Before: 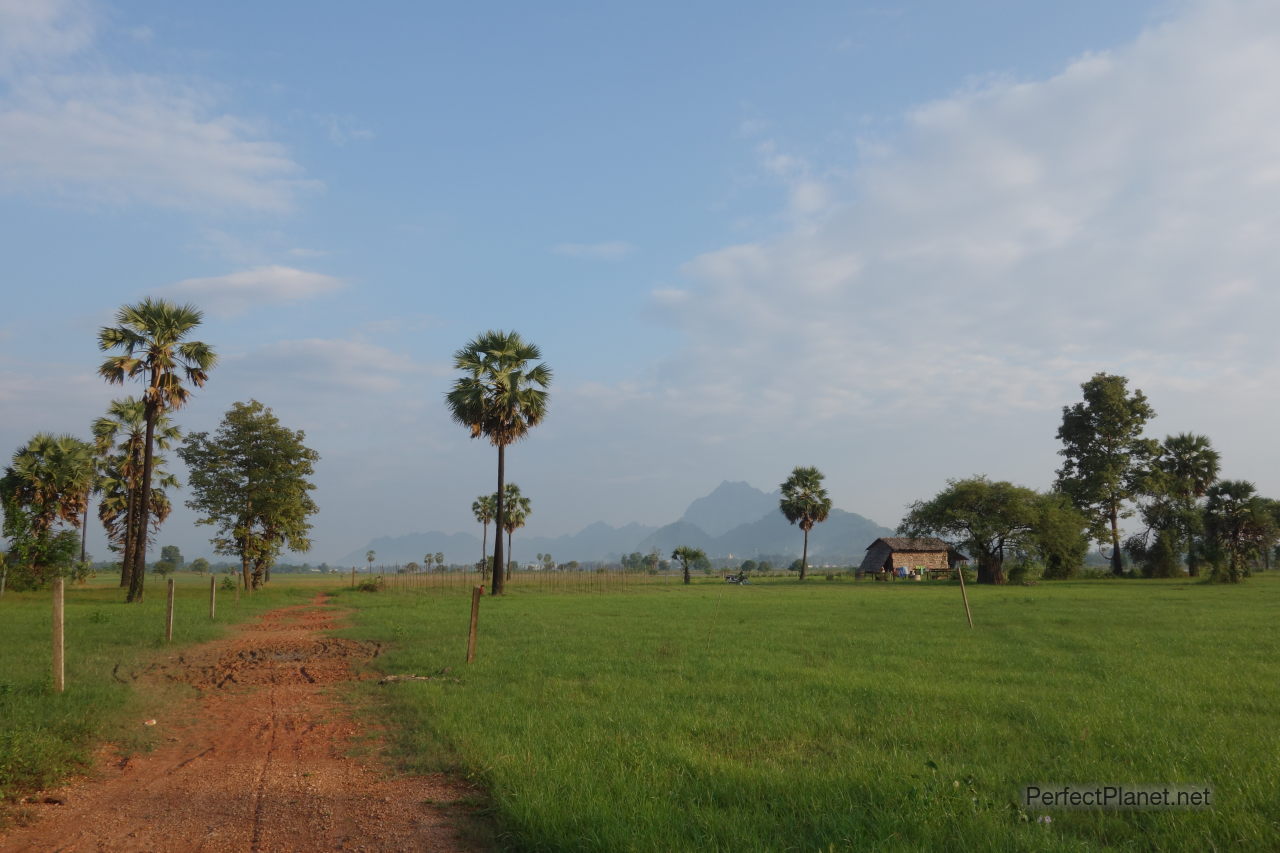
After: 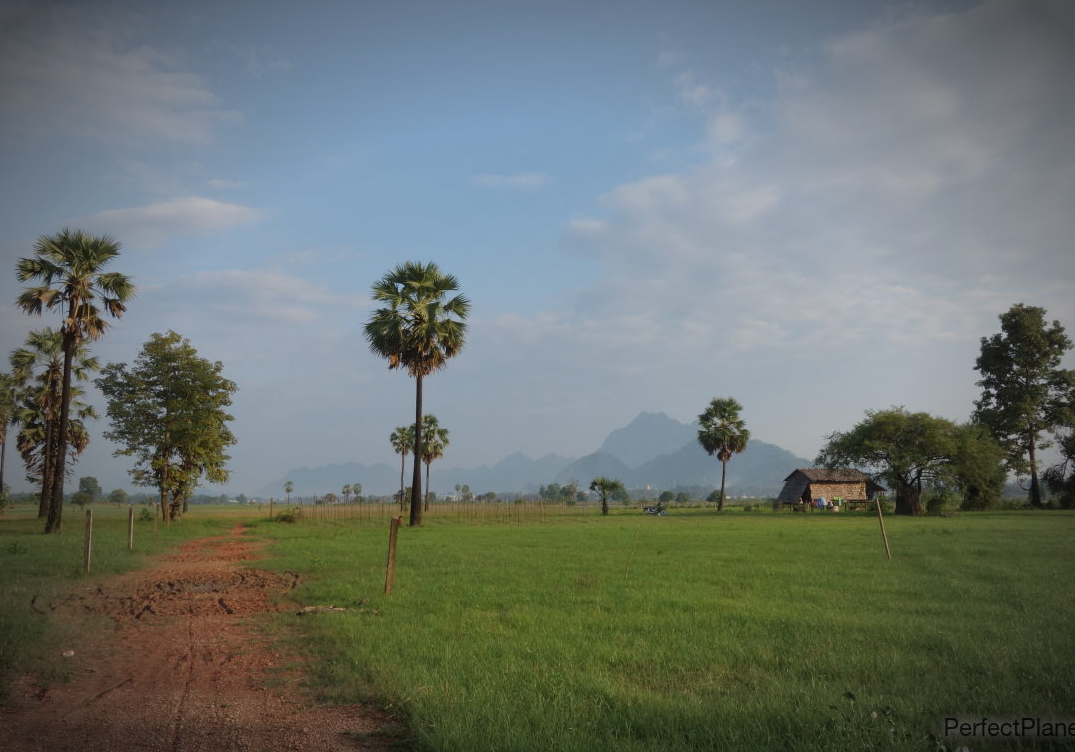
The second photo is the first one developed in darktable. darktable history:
shadows and highlights: shadows color adjustment 97.66%, soften with gaussian
crop: left 6.446%, top 8.188%, right 9.538%, bottom 3.548%
vignetting: fall-off start 67.5%, fall-off radius 67.23%, brightness -0.813, automatic ratio true
